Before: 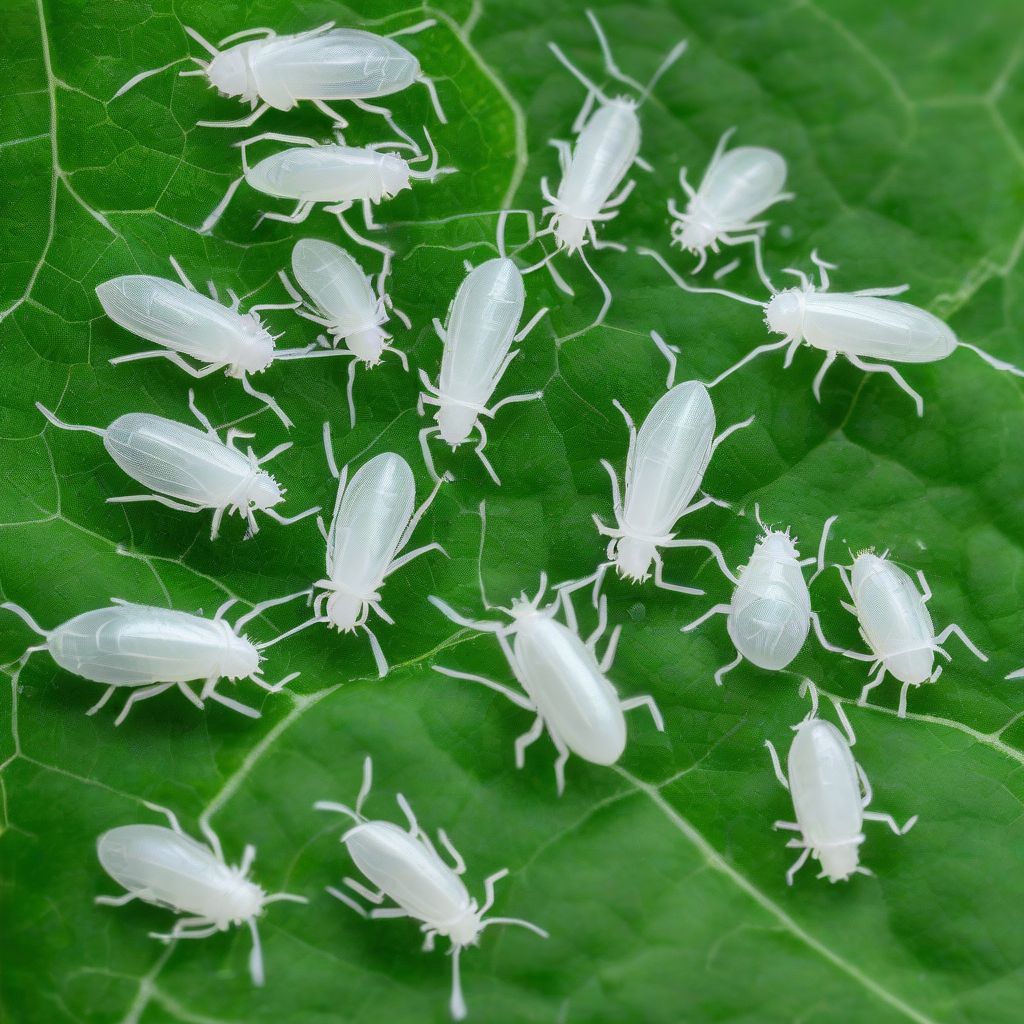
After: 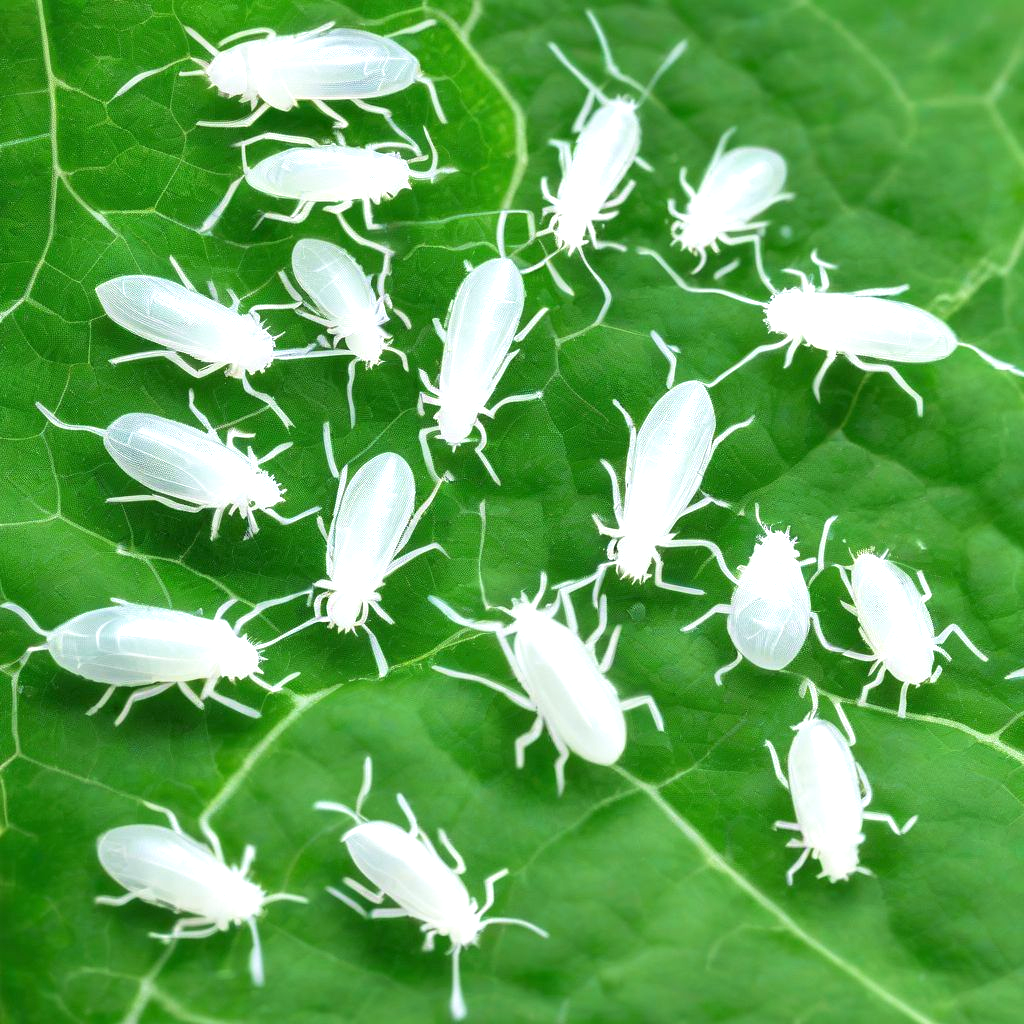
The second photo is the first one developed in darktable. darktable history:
exposure: exposure 0.785 EV, compensate highlight preservation false
velvia: on, module defaults
